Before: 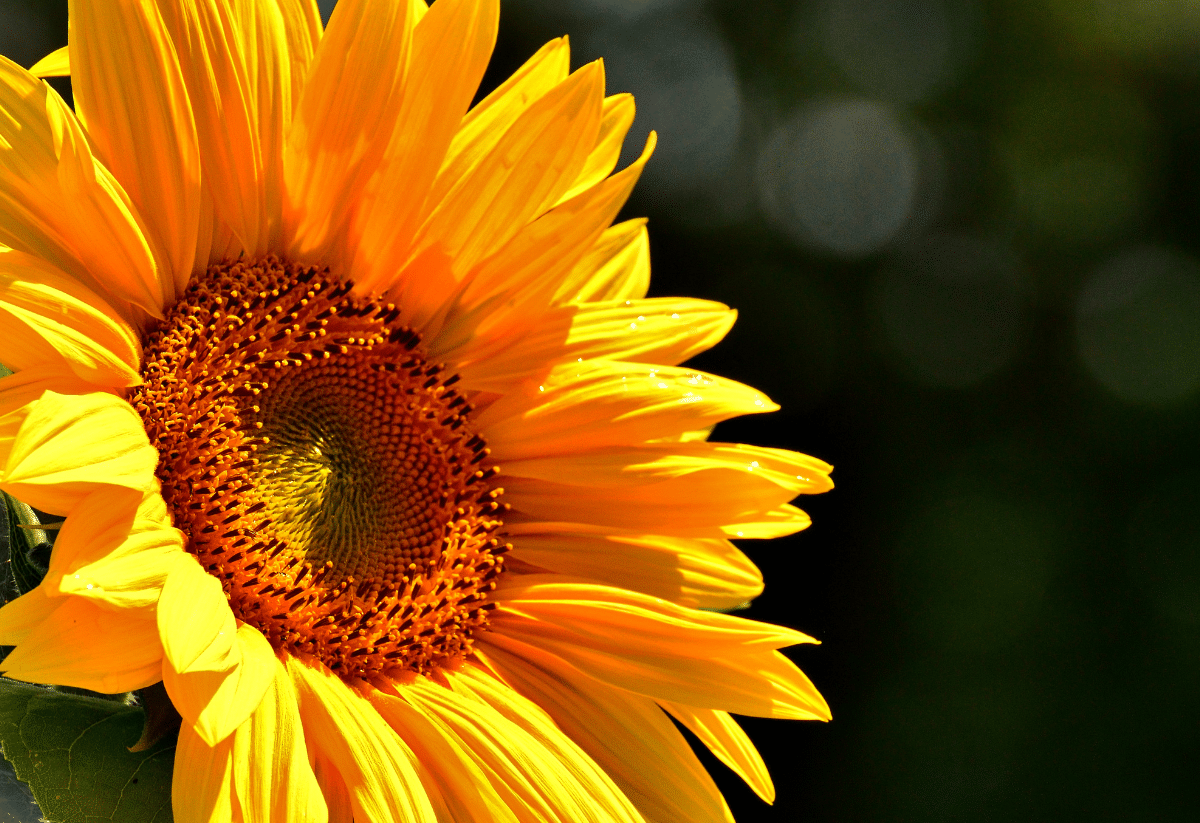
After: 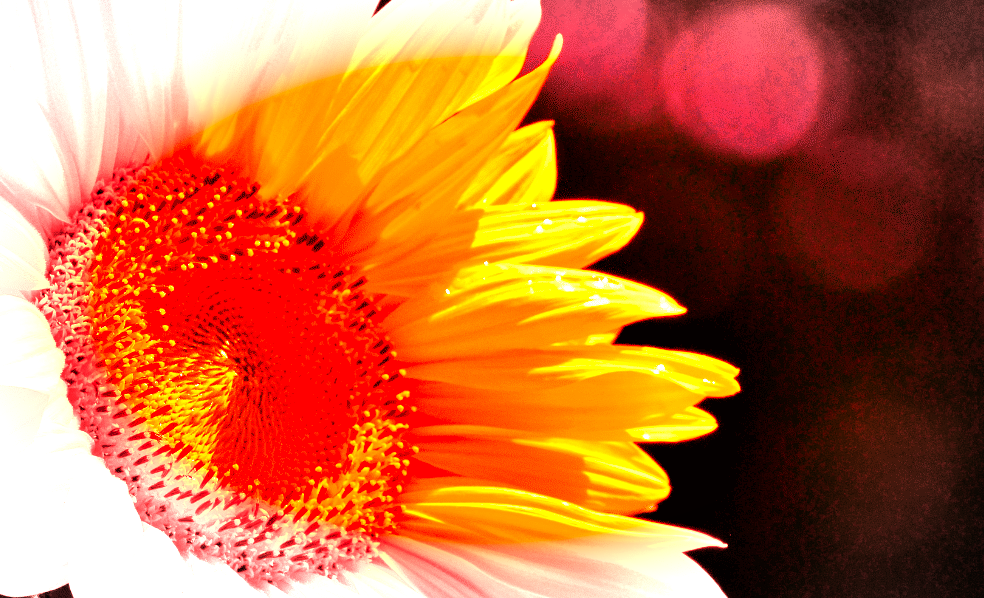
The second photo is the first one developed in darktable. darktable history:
rgb levels: mode RGB, independent channels, levels [[0, 0.5, 1], [0, 0.521, 1], [0, 0.536, 1]]
crop: left 7.856%, top 11.836%, right 10.12%, bottom 15.387%
white balance: red 4.26, blue 1.802
vignetting: automatic ratio true
